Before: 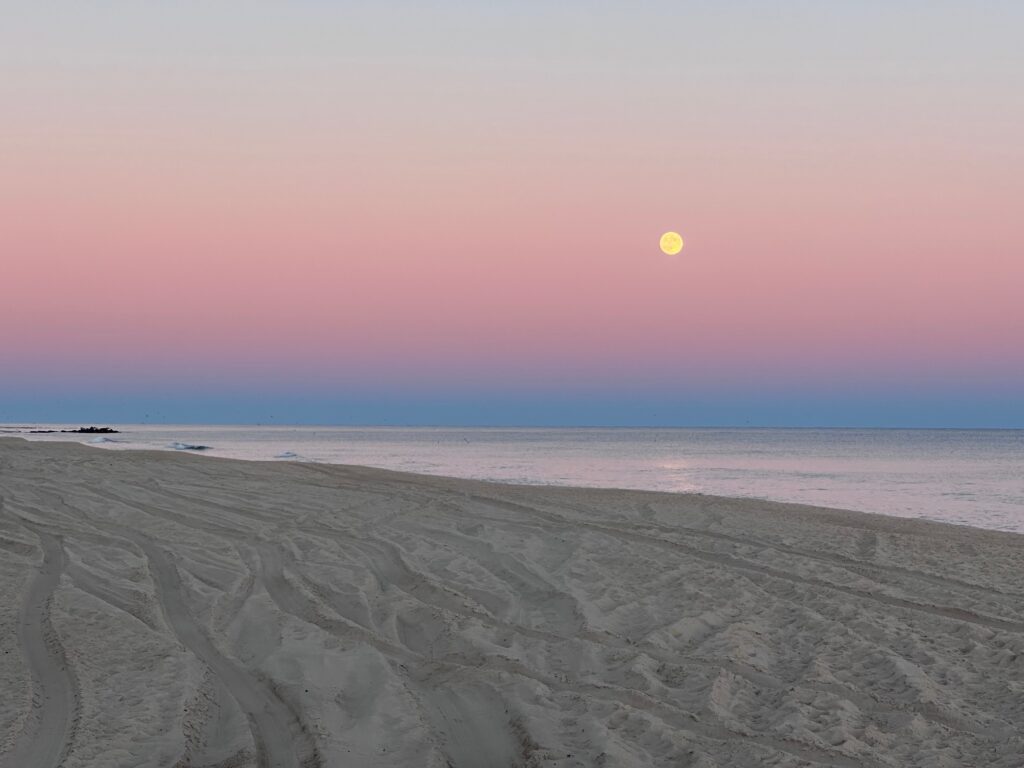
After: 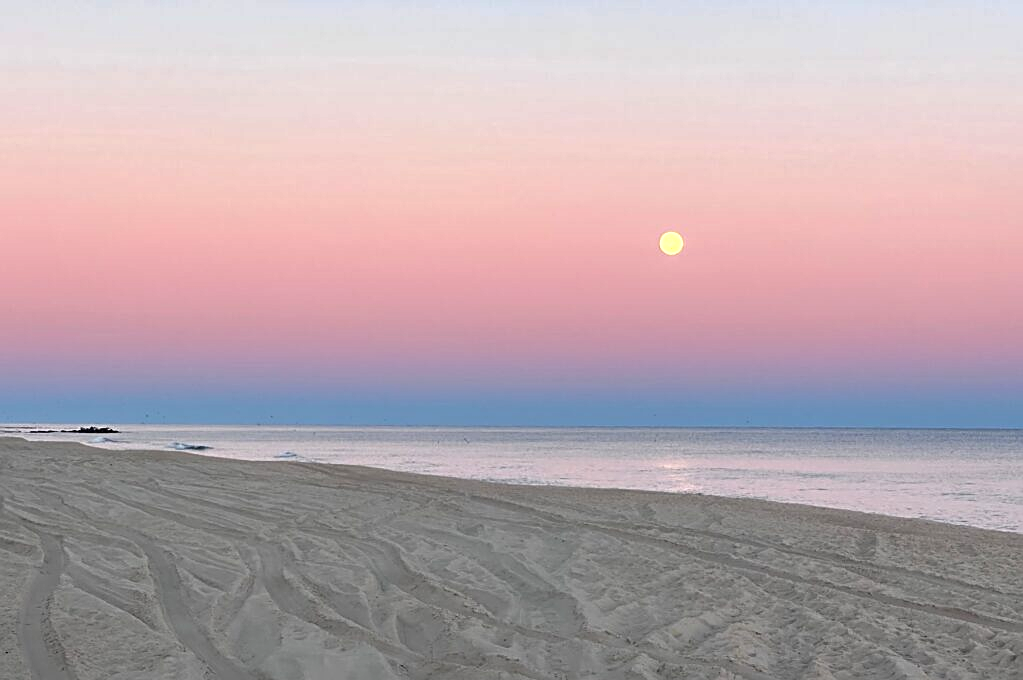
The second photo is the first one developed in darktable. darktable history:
crop and rotate: top 0%, bottom 11.364%
exposure: black level correction -0.005, exposure 0.616 EV, compensate highlight preservation false
shadows and highlights: low approximation 0.01, soften with gaussian
sharpen: on, module defaults
